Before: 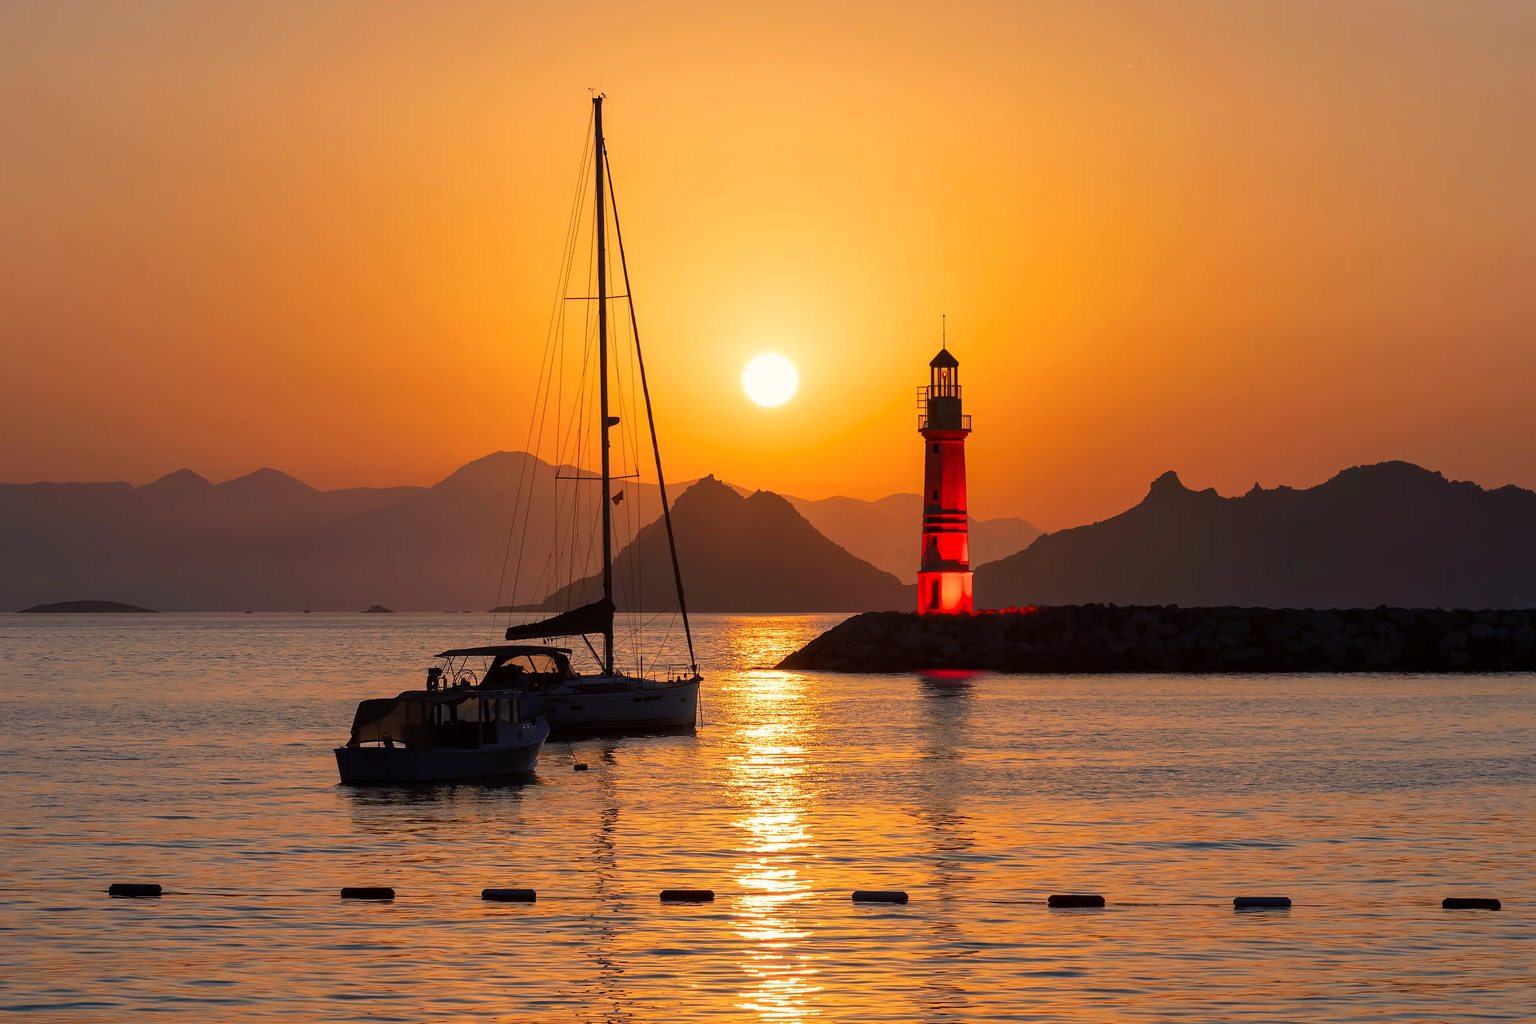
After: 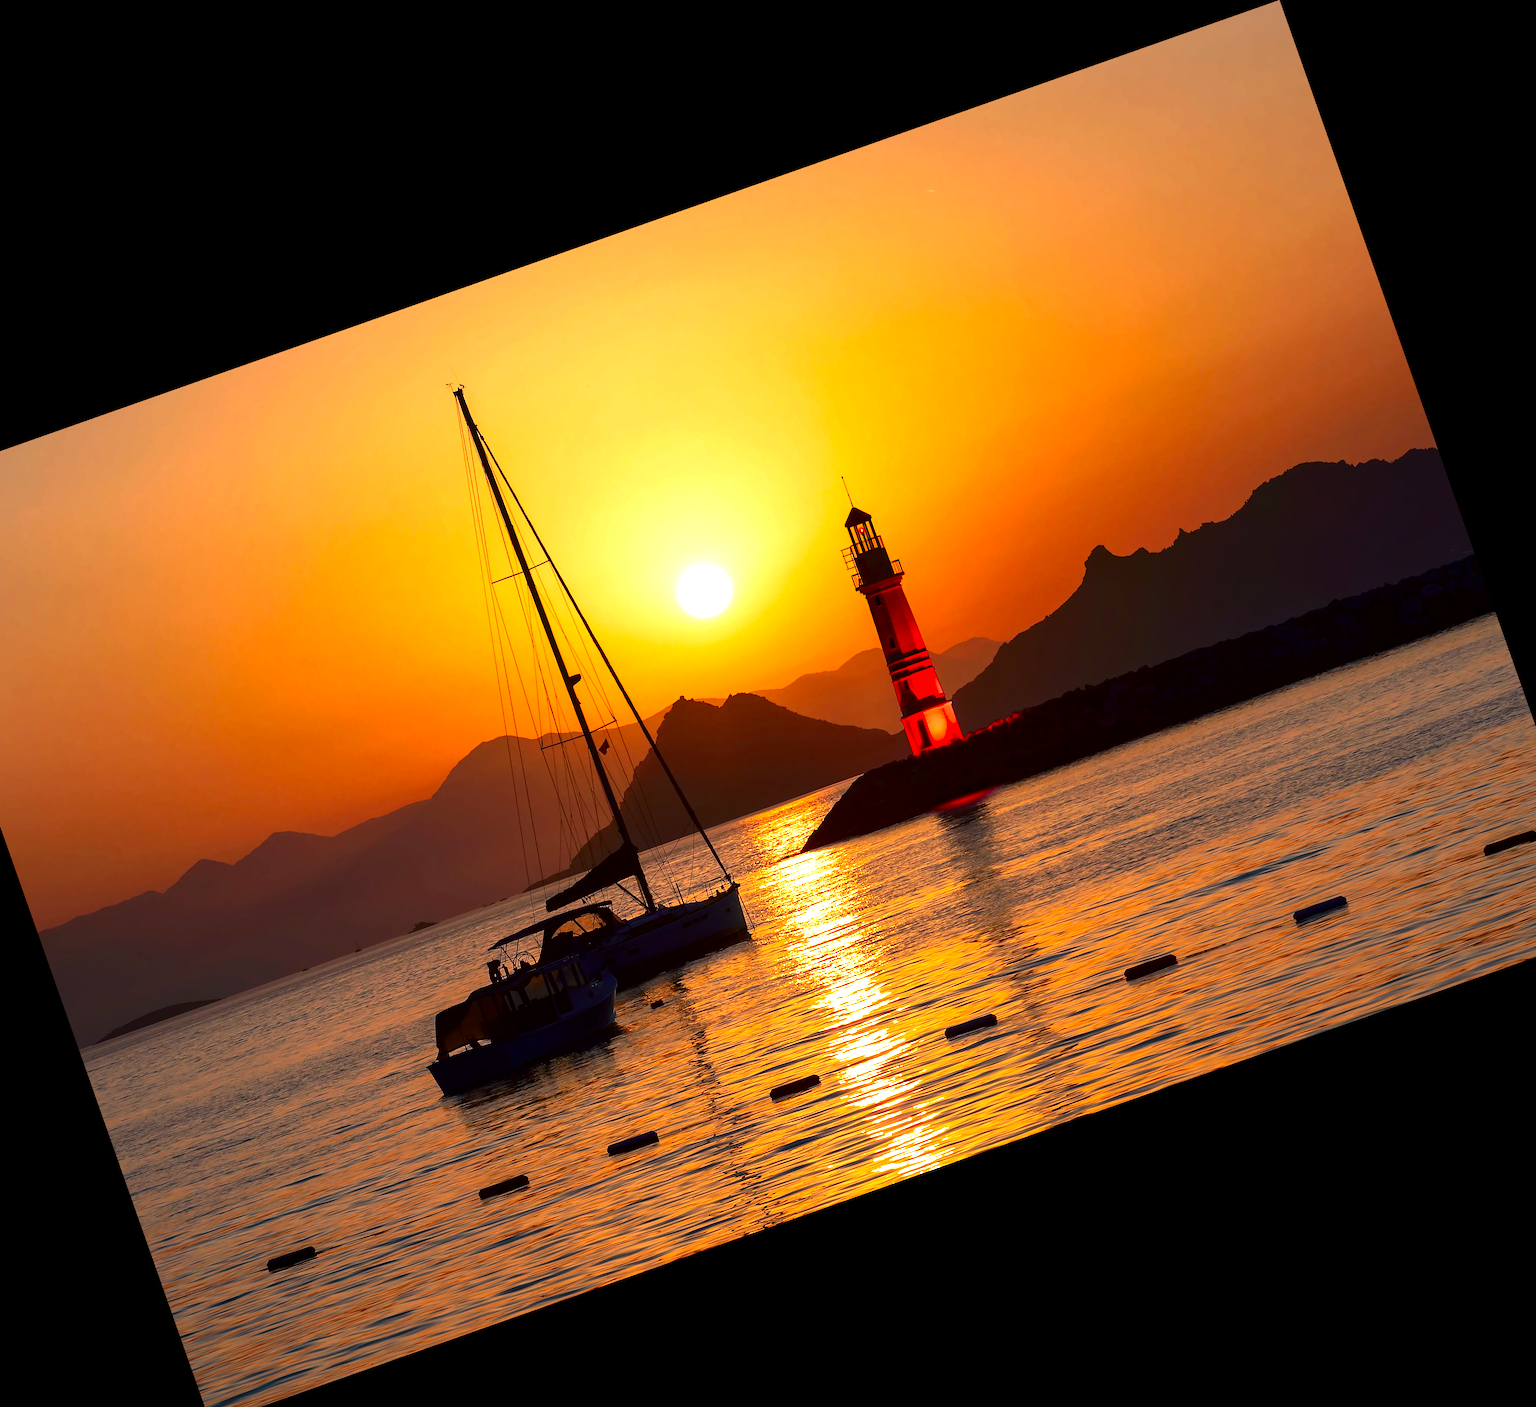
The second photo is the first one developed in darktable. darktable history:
exposure: black level correction 0, exposure 0.7 EV, compensate exposure bias true, compensate highlight preservation false
crop and rotate: angle 19.43°, left 6.812%, right 4.125%, bottom 1.087%
contrast brightness saturation: contrast 0.1, brightness -0.26, saturation 0.14
